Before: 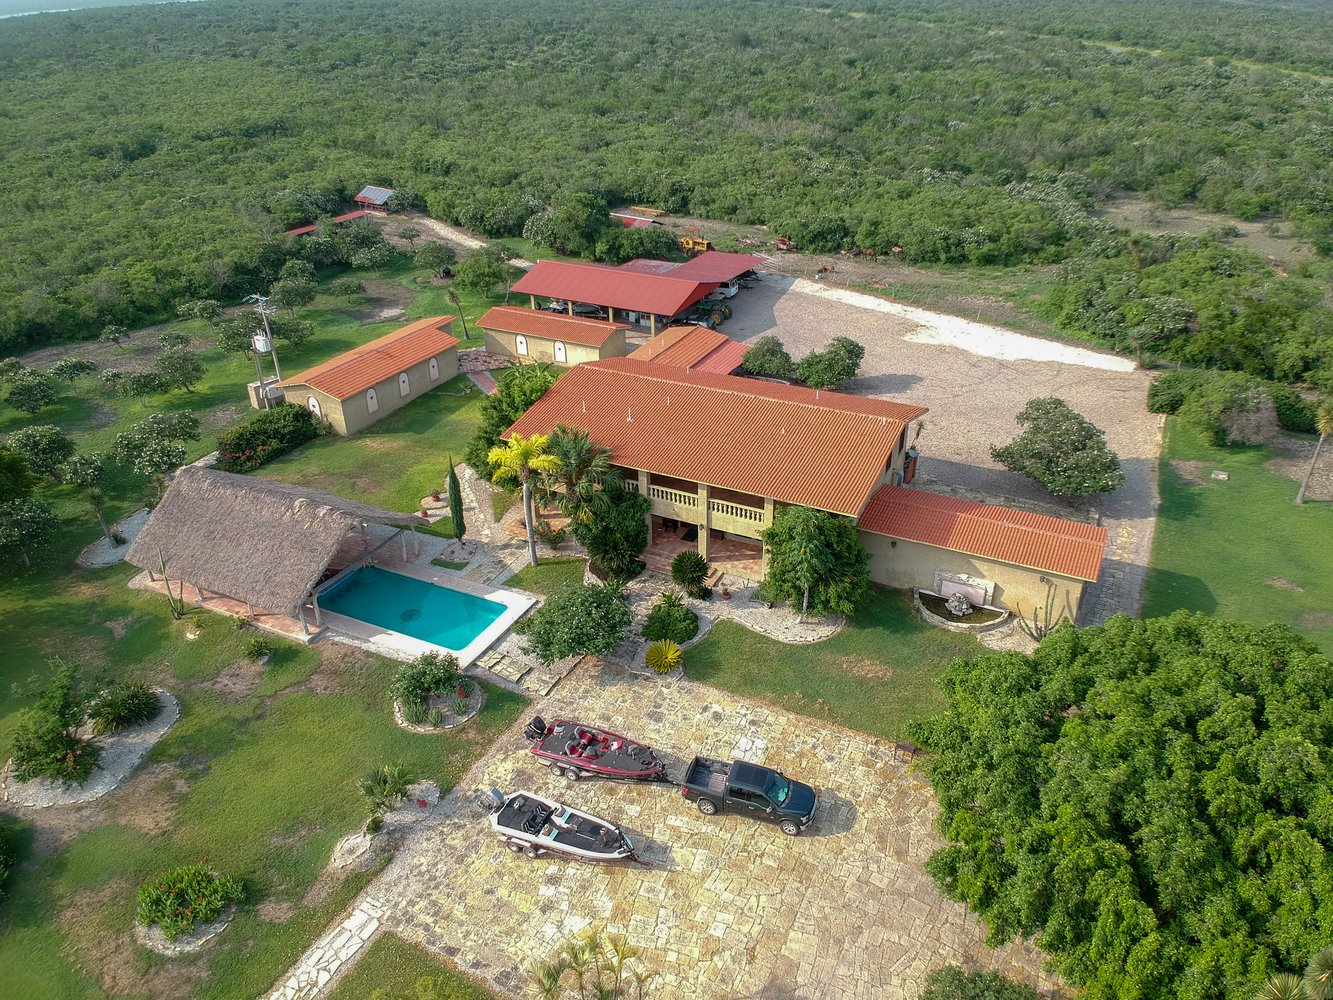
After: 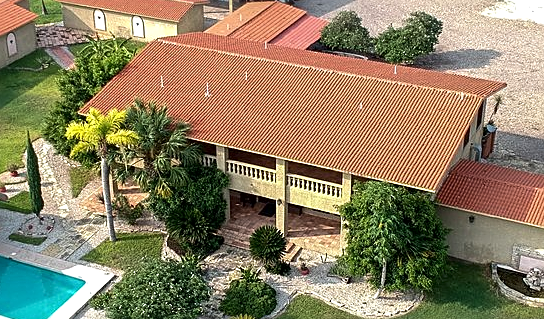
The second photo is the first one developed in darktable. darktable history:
local contrast: mode bilateral grid, contrast 20, coarseness 49, detail 130%, midtone range 0.2
sharpen: on, module defaults
crop: left 31.669%, top 32.52%, right 27.509%, bottom 35.547%
tone equalizer: -8 EV -0.402 EV, -7 EV -0.375 EV, -6 EV -0.304 EV, -5 EV -0.201 EV, -3 EV 0.248 EV, -2 EV 0.344 EV, -1 EV 0.387 EV, +0 EV 0.409 EV, edges refinement/feathering 500, mask exposure compensation -1.57 EV, preserve details no
